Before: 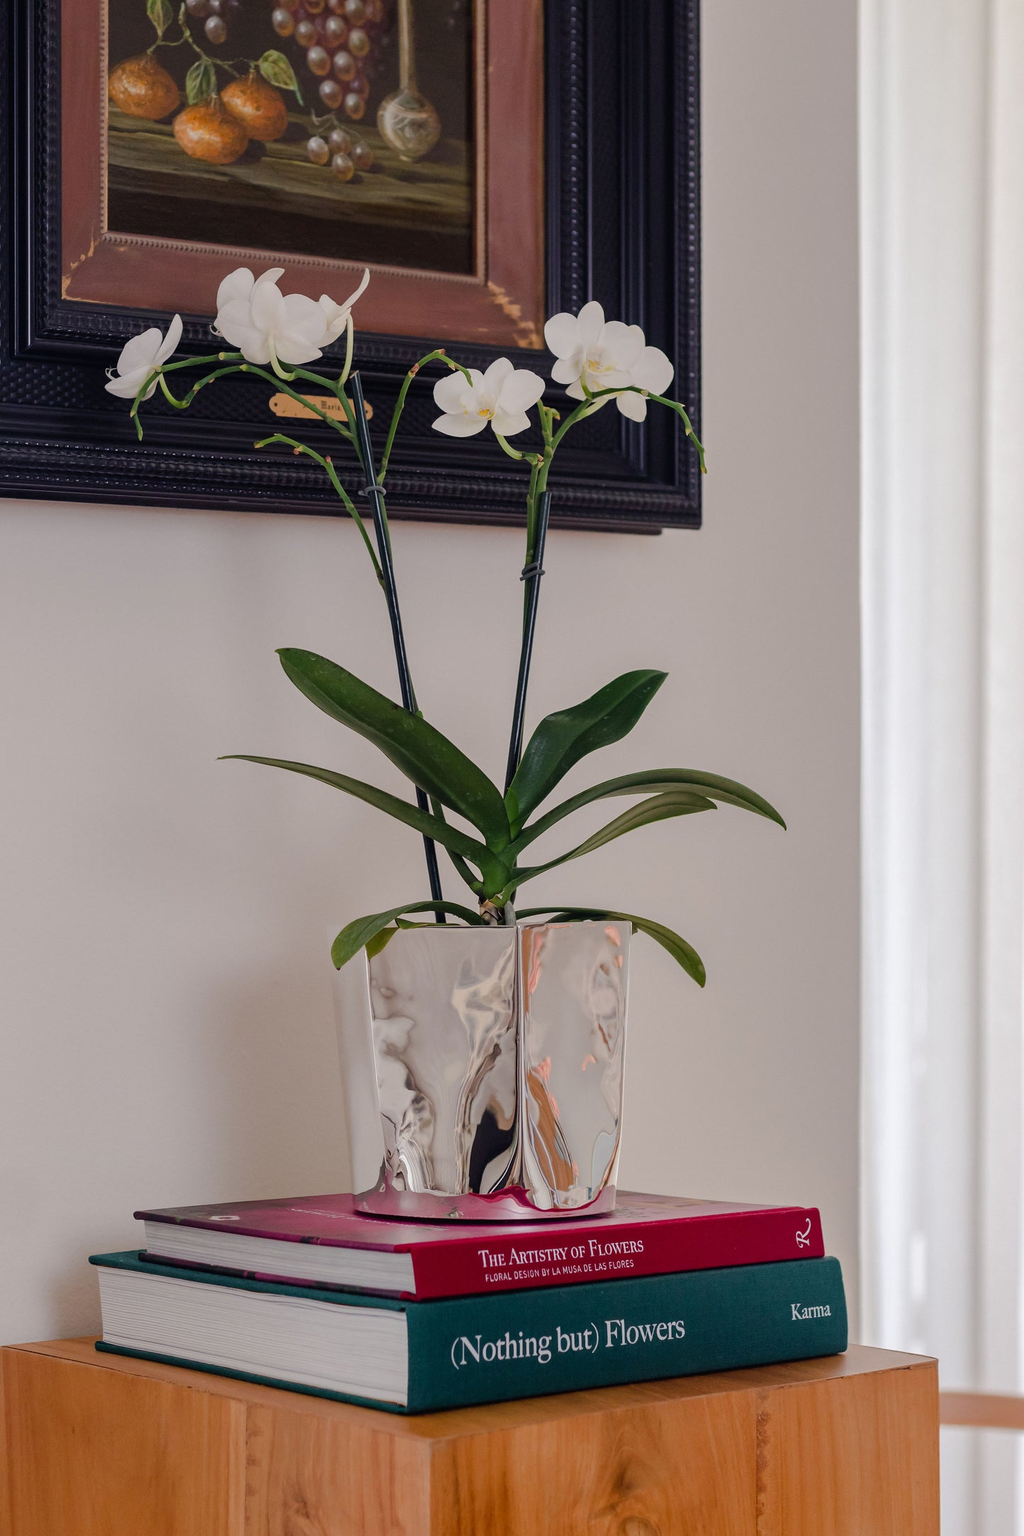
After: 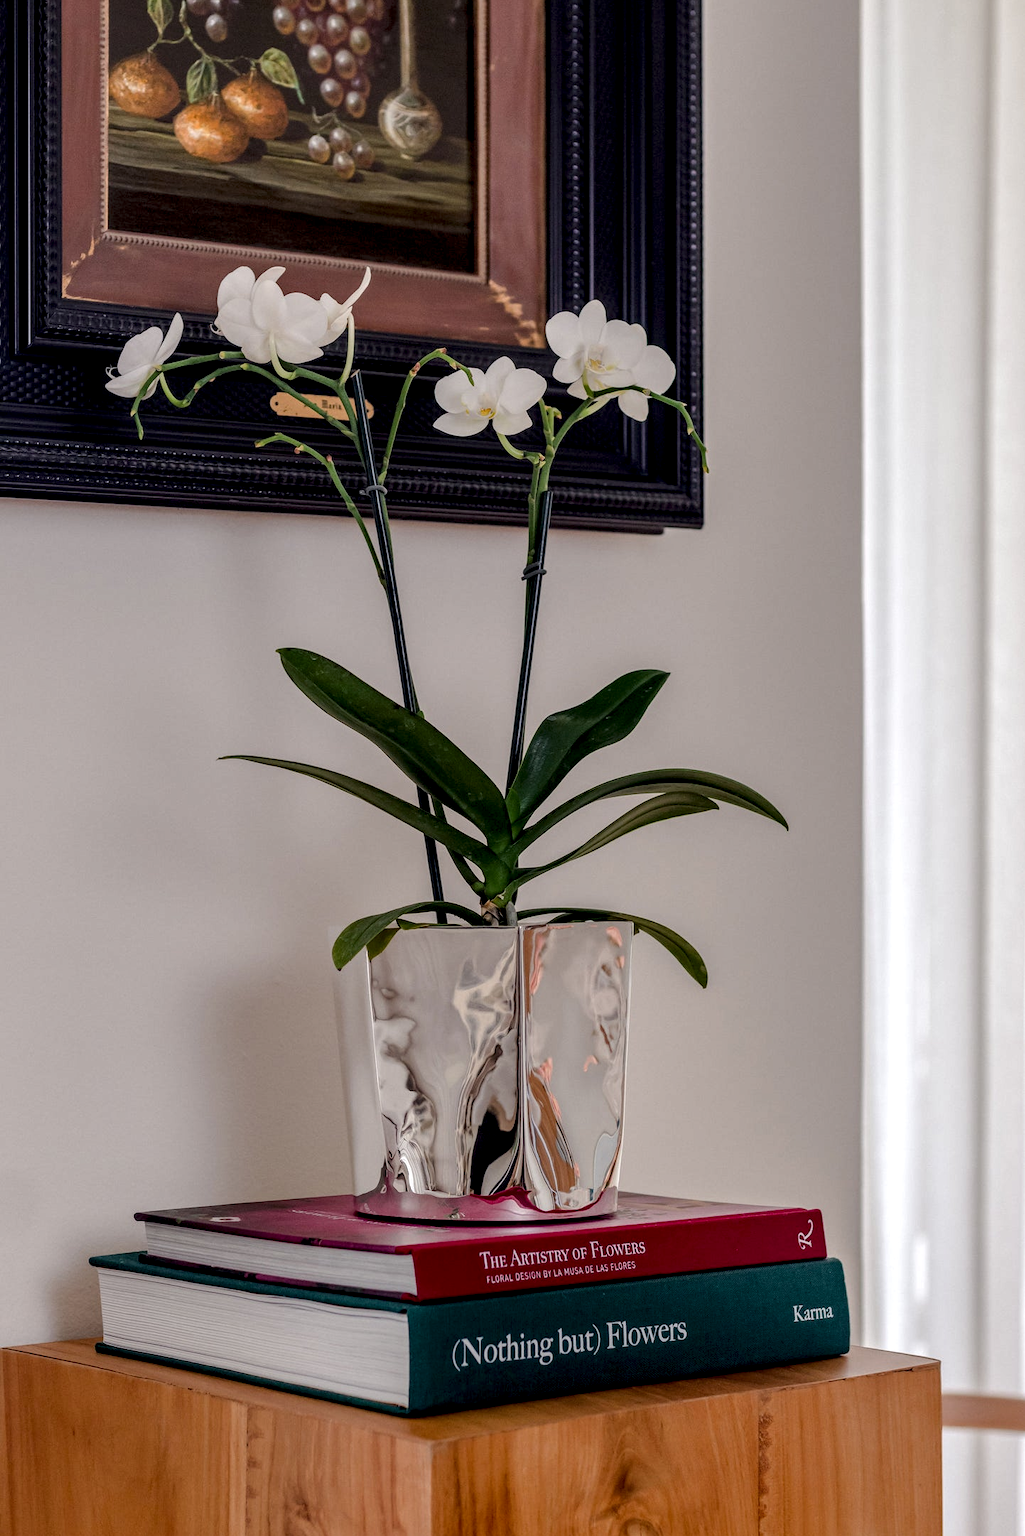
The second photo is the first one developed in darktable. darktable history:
local contrast: highlights 60%, shadows 62%, detail 160%
crop: top 0.15%, bottom 0.119%
exposure: black level correction 0.002, exposure -0.102 EV, compensate highlight preservation false
